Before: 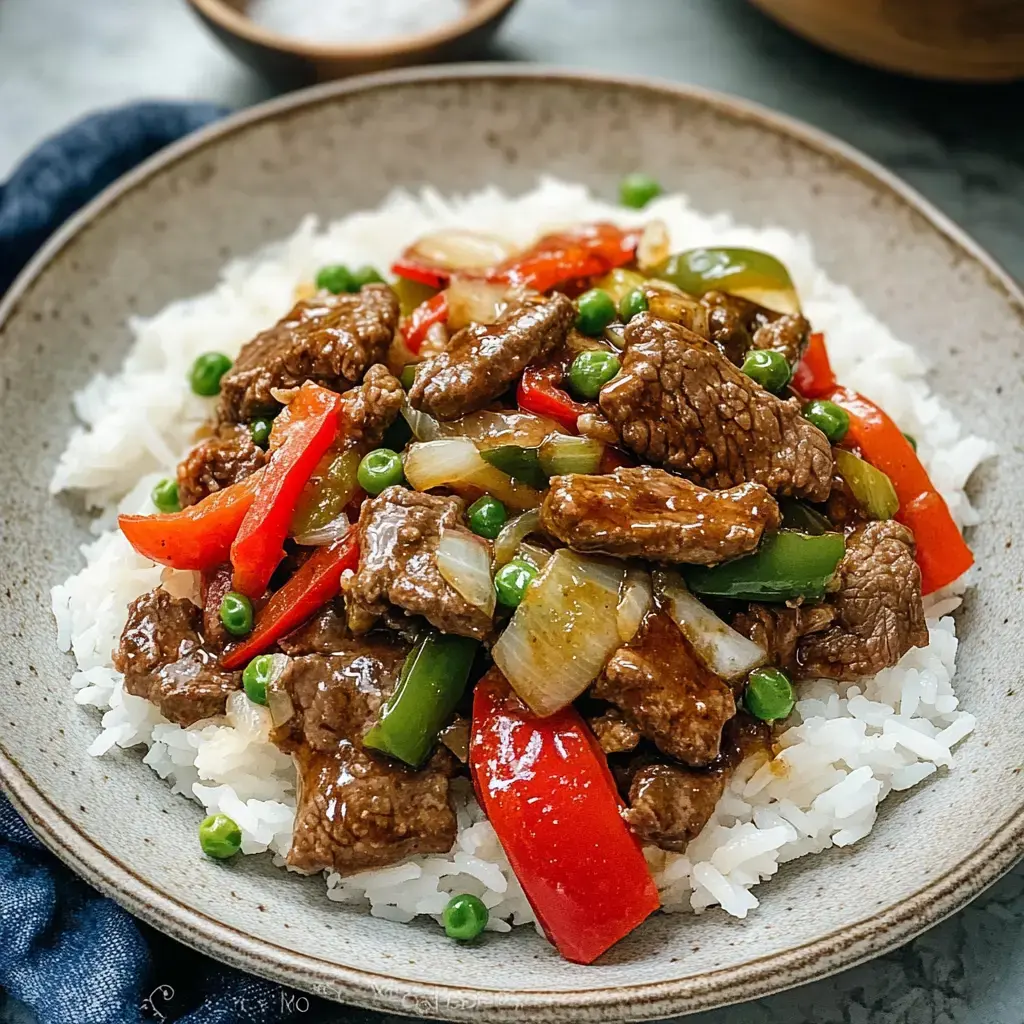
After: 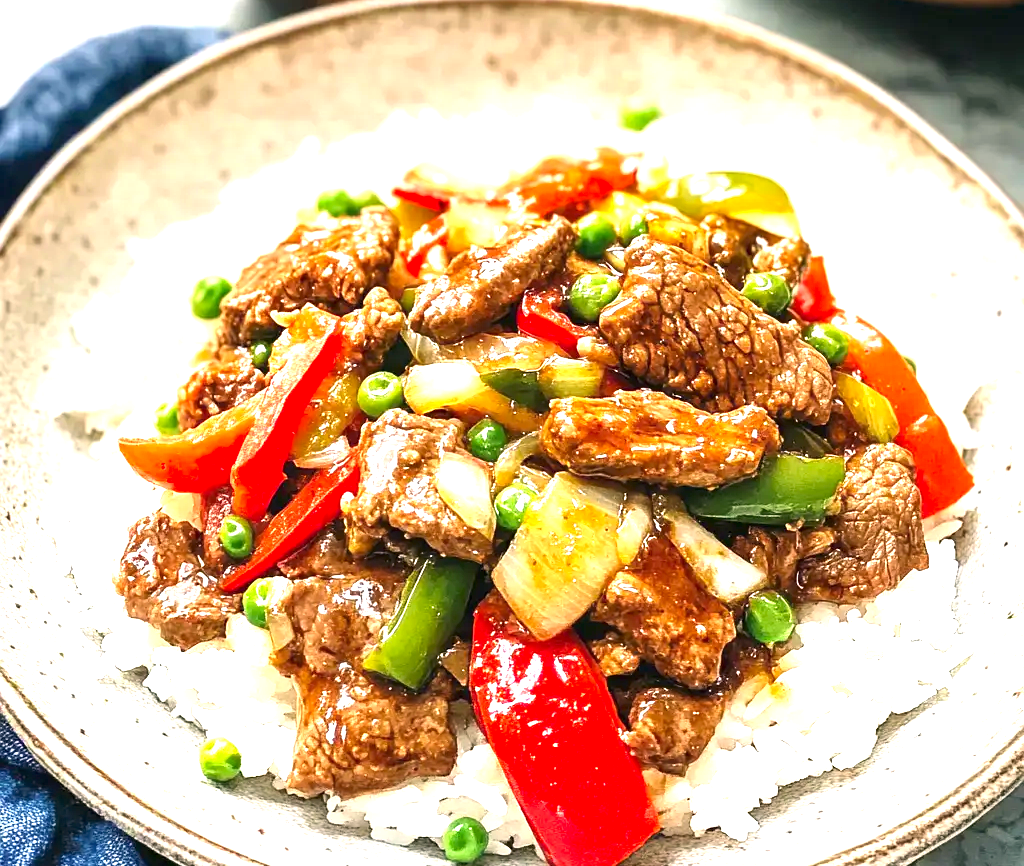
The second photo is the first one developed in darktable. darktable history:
exposure: black level correction 0, exposure 1.744 EV, compensate highlight preservation false
color correction: highlights a* 5.85, highlights b* 4.75
contrast brightness saturation: contrast 0.036, saturation 0.071
crop: top 7.58%, bottom 7.789%
